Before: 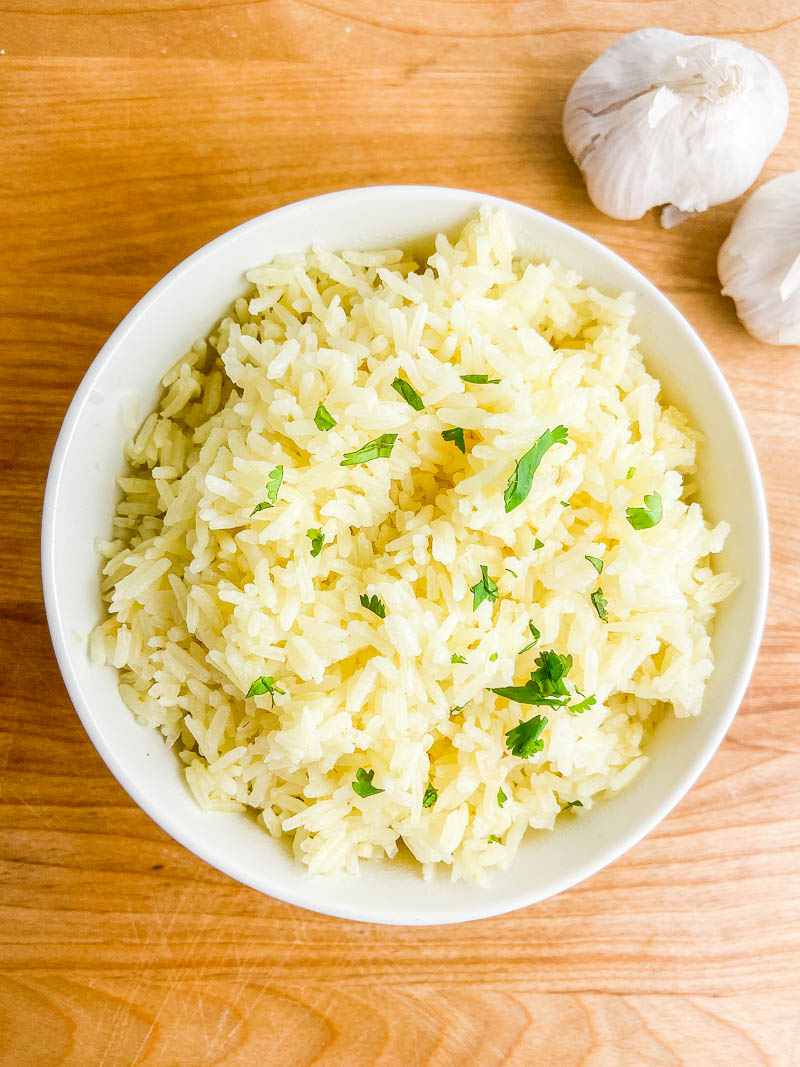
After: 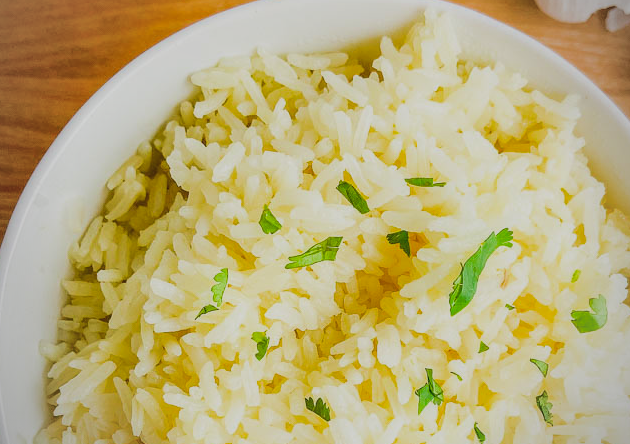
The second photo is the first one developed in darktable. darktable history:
vignetting: fall-off radius 61.1%
crop: left 6.881%, top 18.464%, right 14.337%, bottom 39.854%
filmic rgb: black relative exposure -7.5 EV, white relative exposure 5 EV, hardness 3.33, contrast 1.299
shadows and highlights: on, module defaults
